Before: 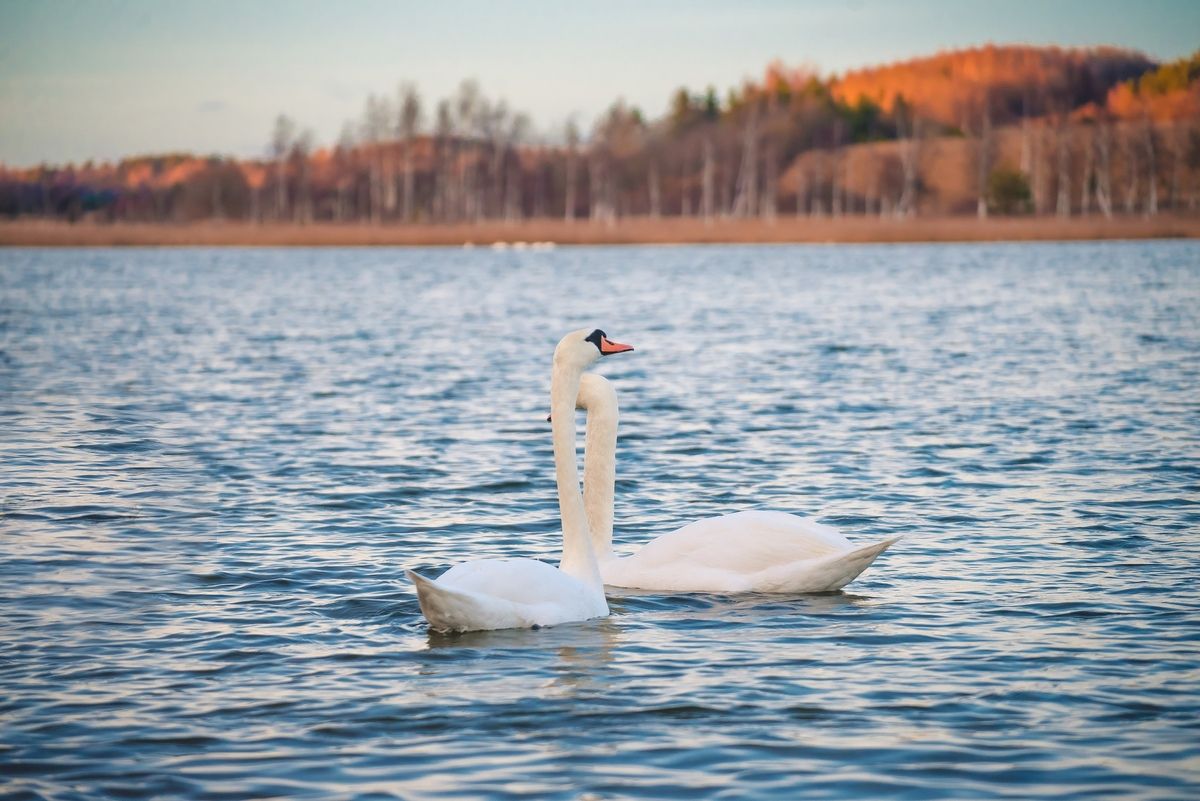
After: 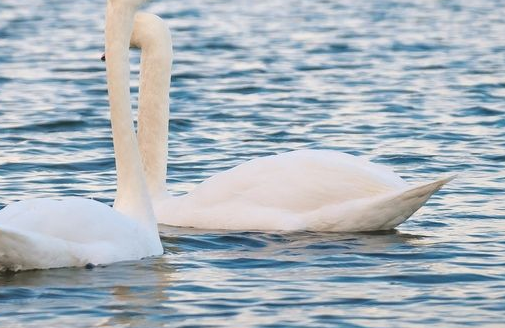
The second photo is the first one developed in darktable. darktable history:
tone equalizer: on, module defaults
crop: left 37.221%, top 45.169%, right 20.63%, bottom 13.777%
